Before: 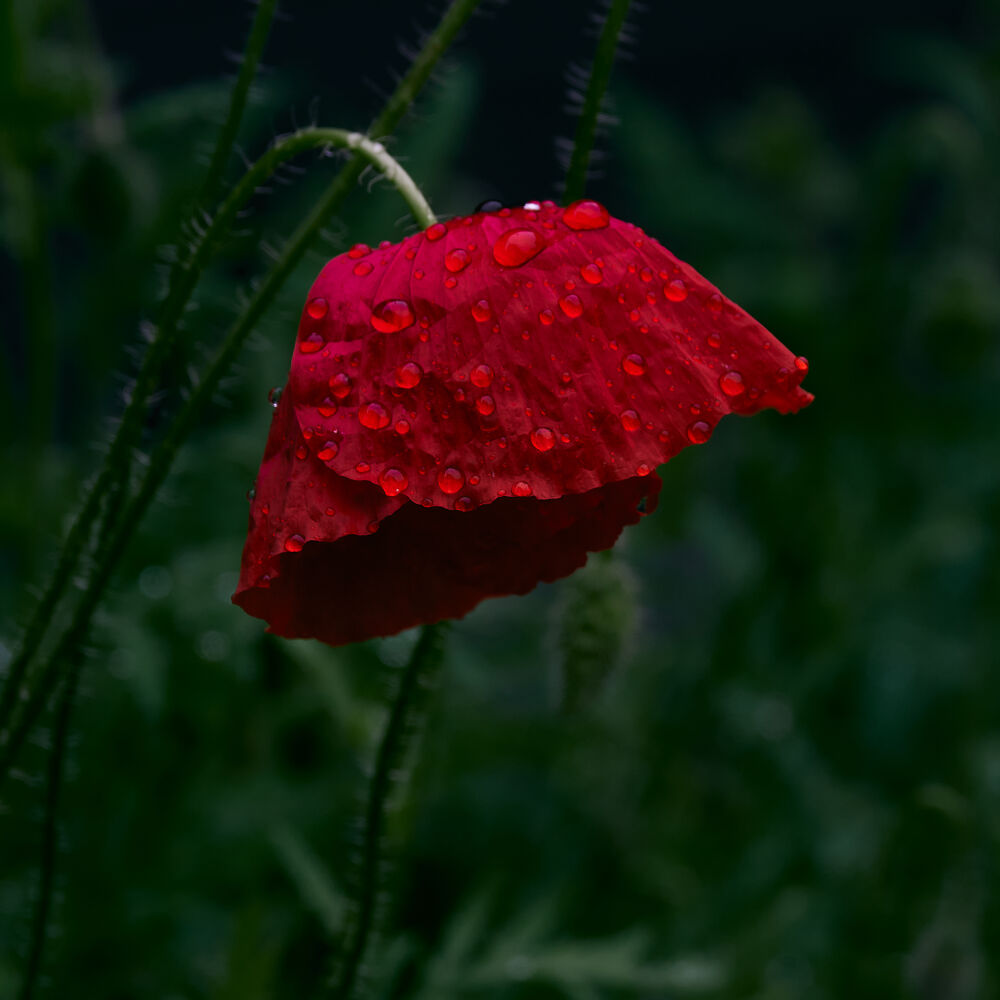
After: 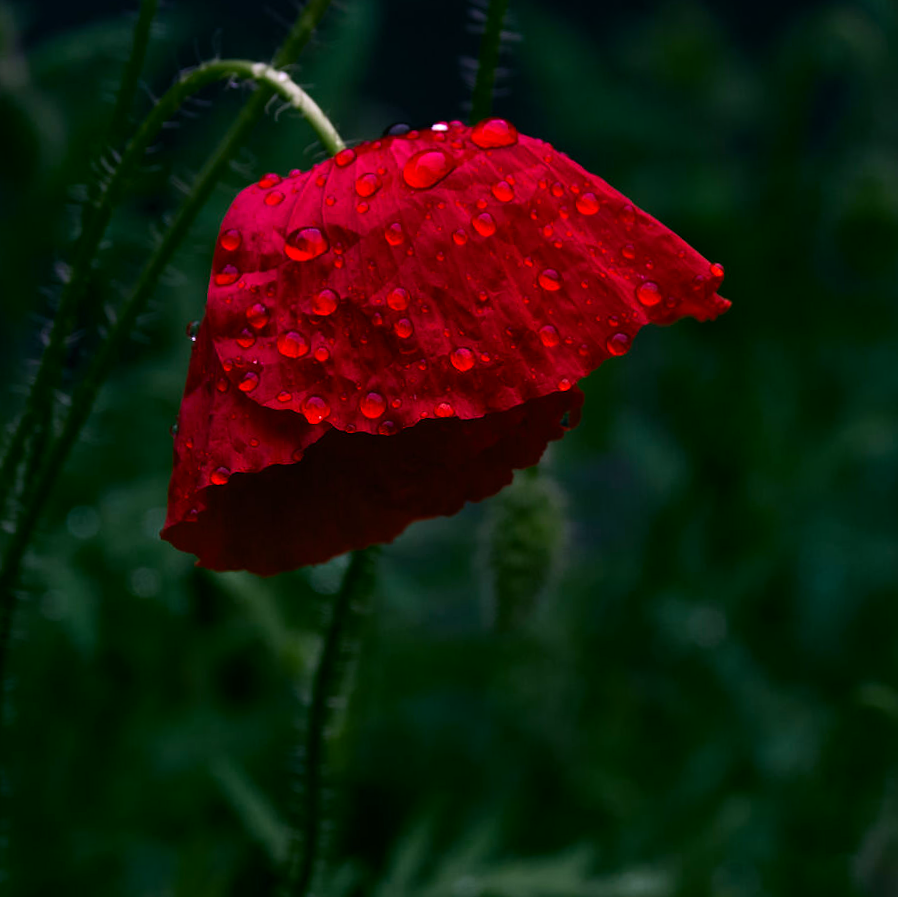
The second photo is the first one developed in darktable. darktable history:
crop and rotate: angle 2.97°, left 5.652%, top 5.719%
exposure: exposure 0.204 EV, compensate highlight preservation false
color balance rgb: shadows lift › chroma 2.062%, shadows lift › hue 250.57°, highlights gain › chroma 0.299%, highlights gain › hue 330.54°, perceptual saturation grading › global saturation 14.716%, global vibrance 20%
tone equalizer: -8 EV -0.391 EV, -7 EV -0.391 EV, -6 EV -0.314 EV, -5 EV -0.189 EV, -3 EV 0.211 EV, -2 EV 0.33 EV, -1 EV 0.41 EV, +0 EV 0.427 EV, edges refinement/feathering 500, mask exposure compensation -1.57 EV, preserve details no
